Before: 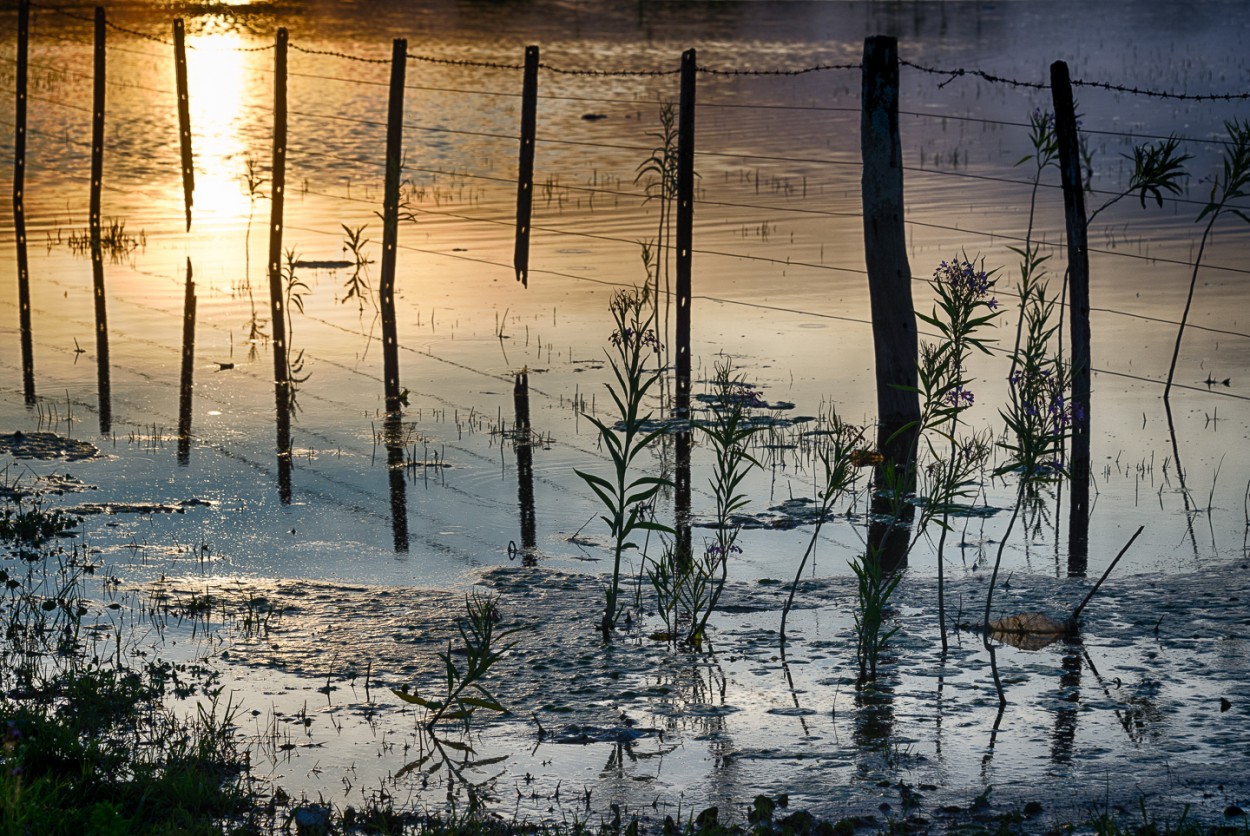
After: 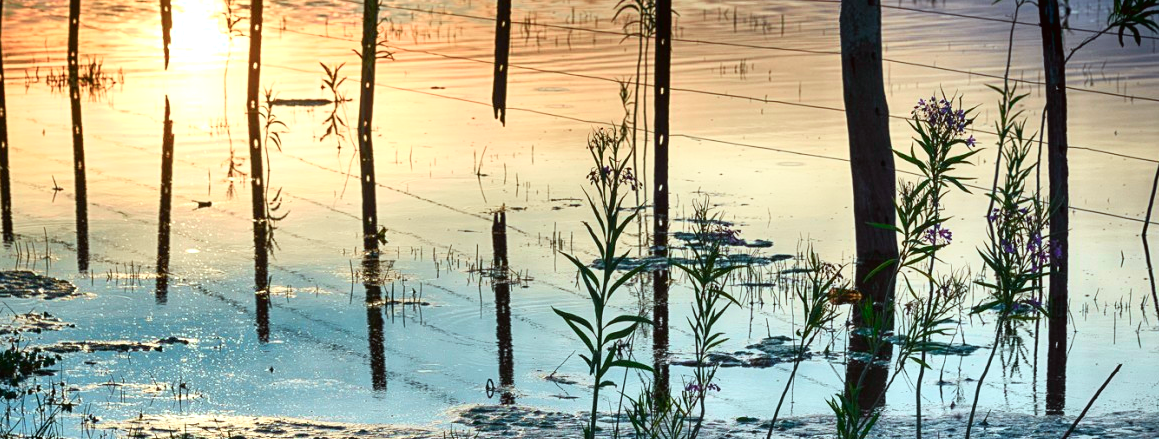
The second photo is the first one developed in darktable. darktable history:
crop: left 1.786%, top 19.378%, right 5.477%, bottom 27.994%
exposure: black level correction -0.002, exposure 0.546 EV, compensate highlight preservation false
tone curve: curves: ch0 [(0, 0) (0.051, 0.027) (0.096, 0.071) (0.219, 0.248) (0.428, 0.52) (0.596, 0.713) (0.727, 0.823) (0.859, 0.924) (1, 1)]; ch1 [(0, 0) (0.1, 0.038) (0.318, 0.221) (0.413, 0.325) (0.454, 0.41) (0.493, 0.478) (0.503, 0.501) (0.516, 0.515) (0.548, 0.575) (0.561, 0.596) (0.594, 0.647) (0.666, 0.701) (1, 1)]; ch2 [(0, 0) (0.453, 0.44) (0.479, 0.476) (0.504, 0.5) (0.52, 0.526) (0.557, 0.585) (0.583, 0.608) (0.824, 0.815) (1, 1)], color space Lab, independent channels, preserve colors none
color correction: highlights a* -5.09, highlights b* -4.38, shadows a* 4.04, shadows b* 4.25
